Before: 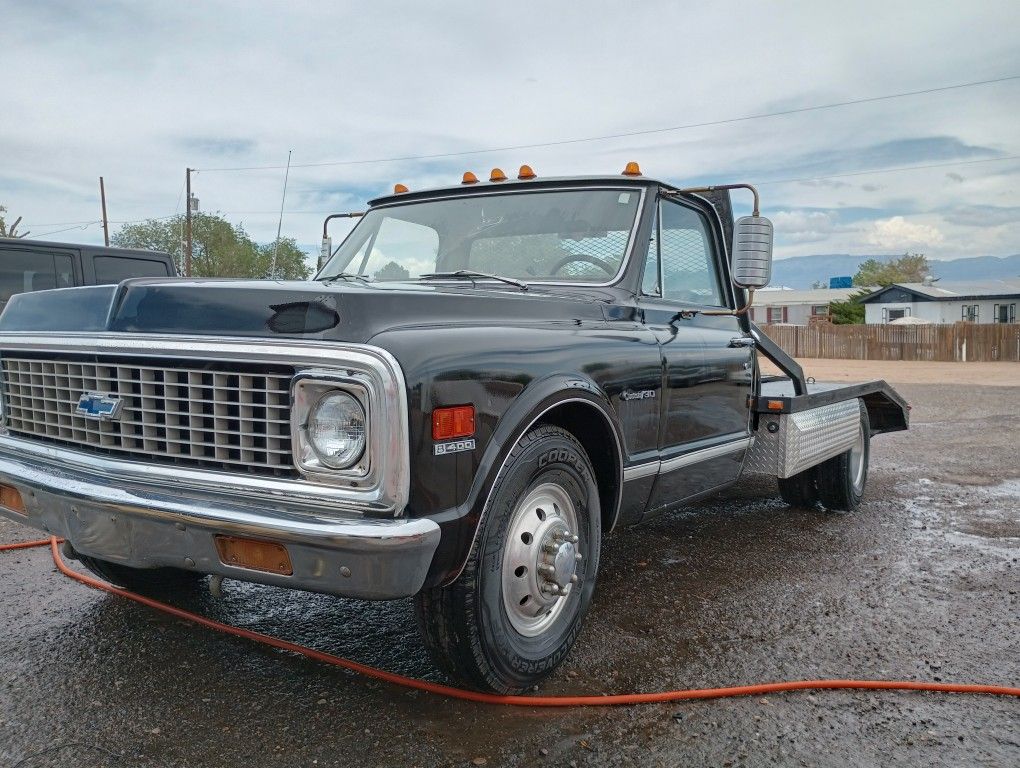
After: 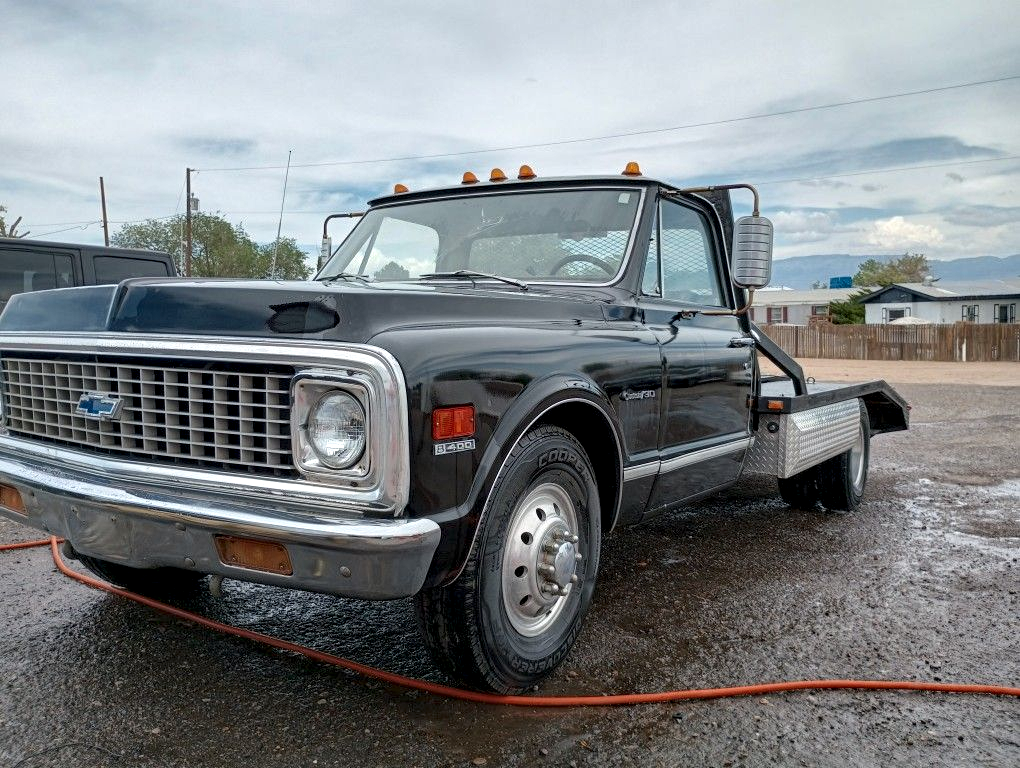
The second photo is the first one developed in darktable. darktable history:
local contrast: highlights 129%, shadows 134%, detail 139%, midtone range 0.255
